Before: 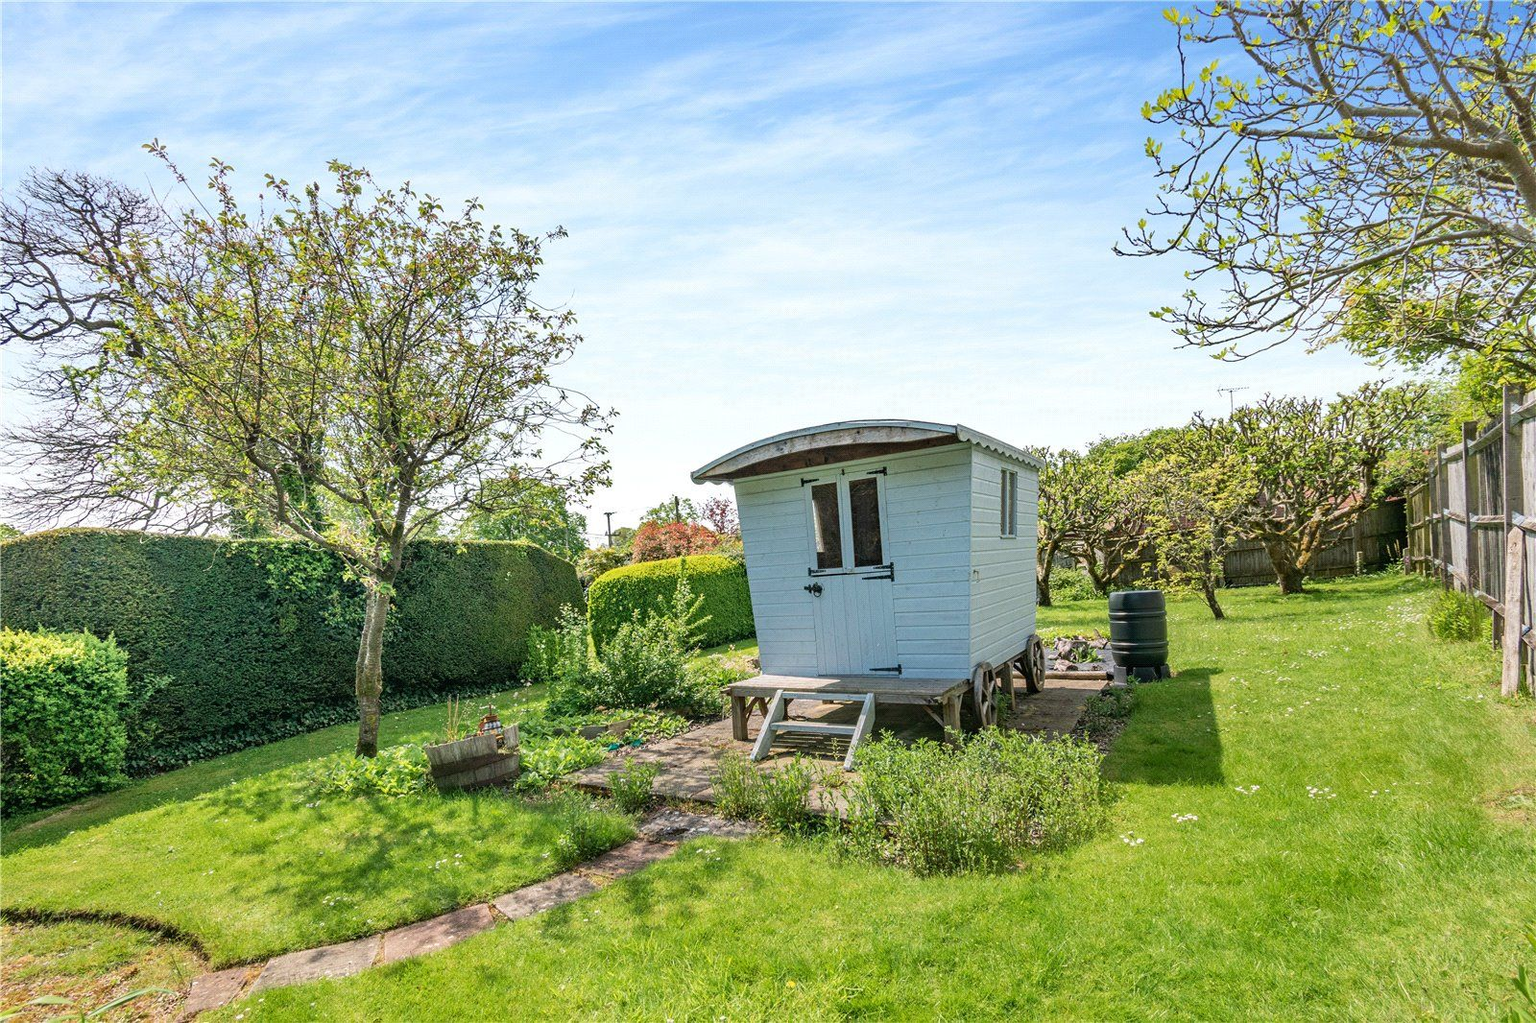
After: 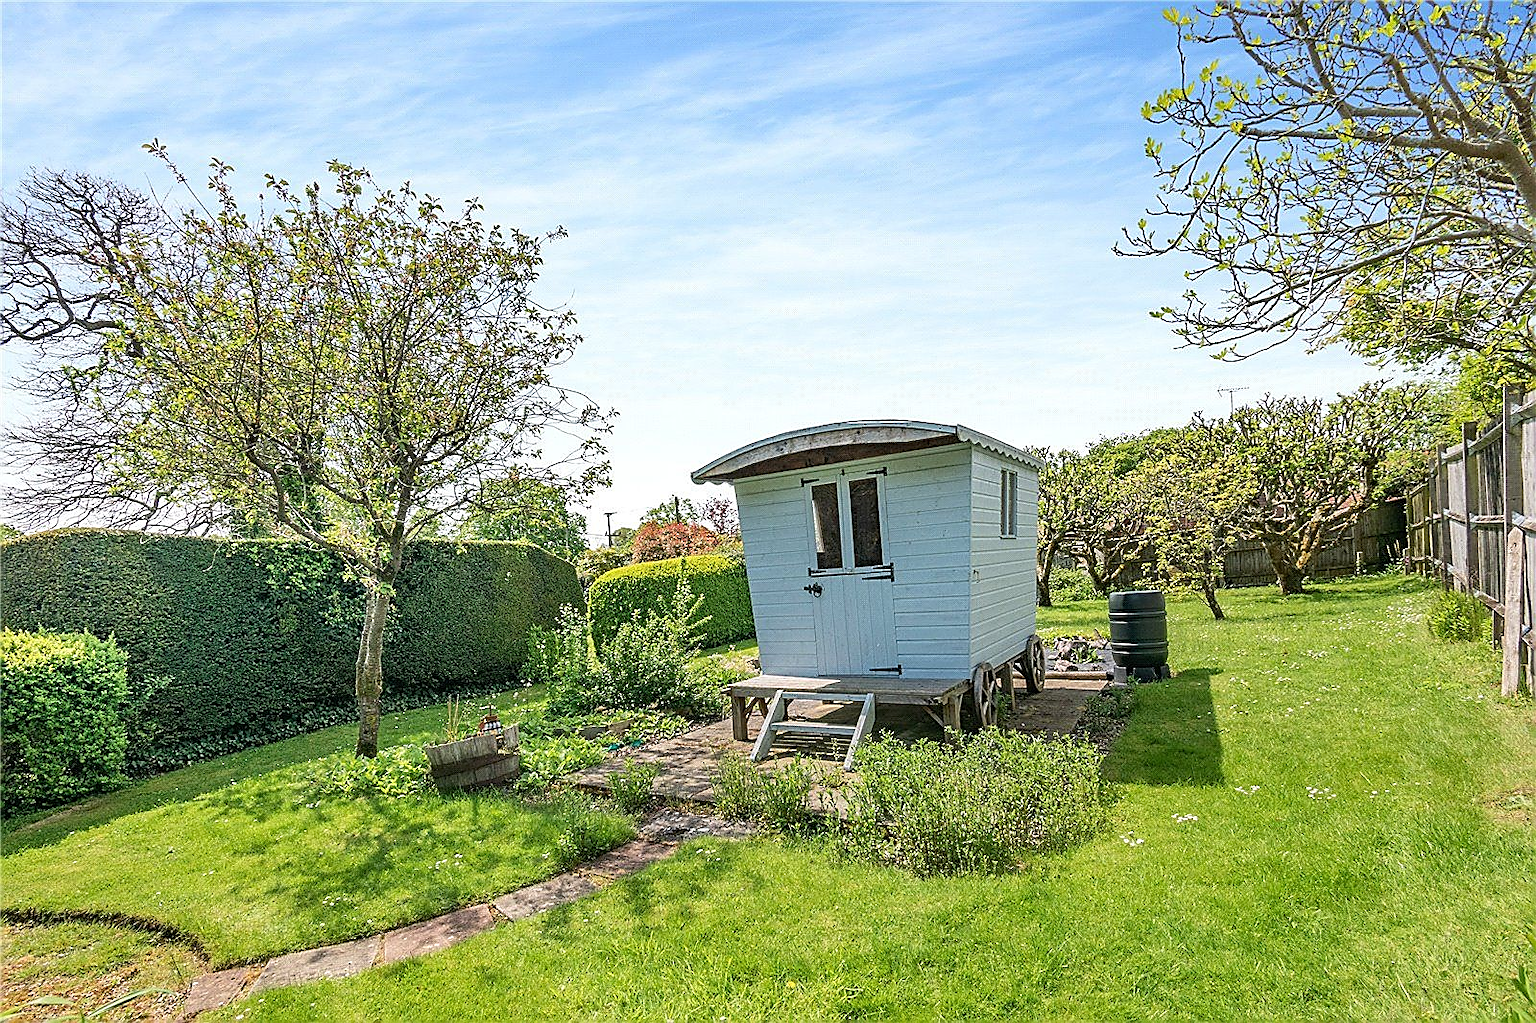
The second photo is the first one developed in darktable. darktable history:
sharpen: radius 1.414, amount 1.241, threshold 0.713
